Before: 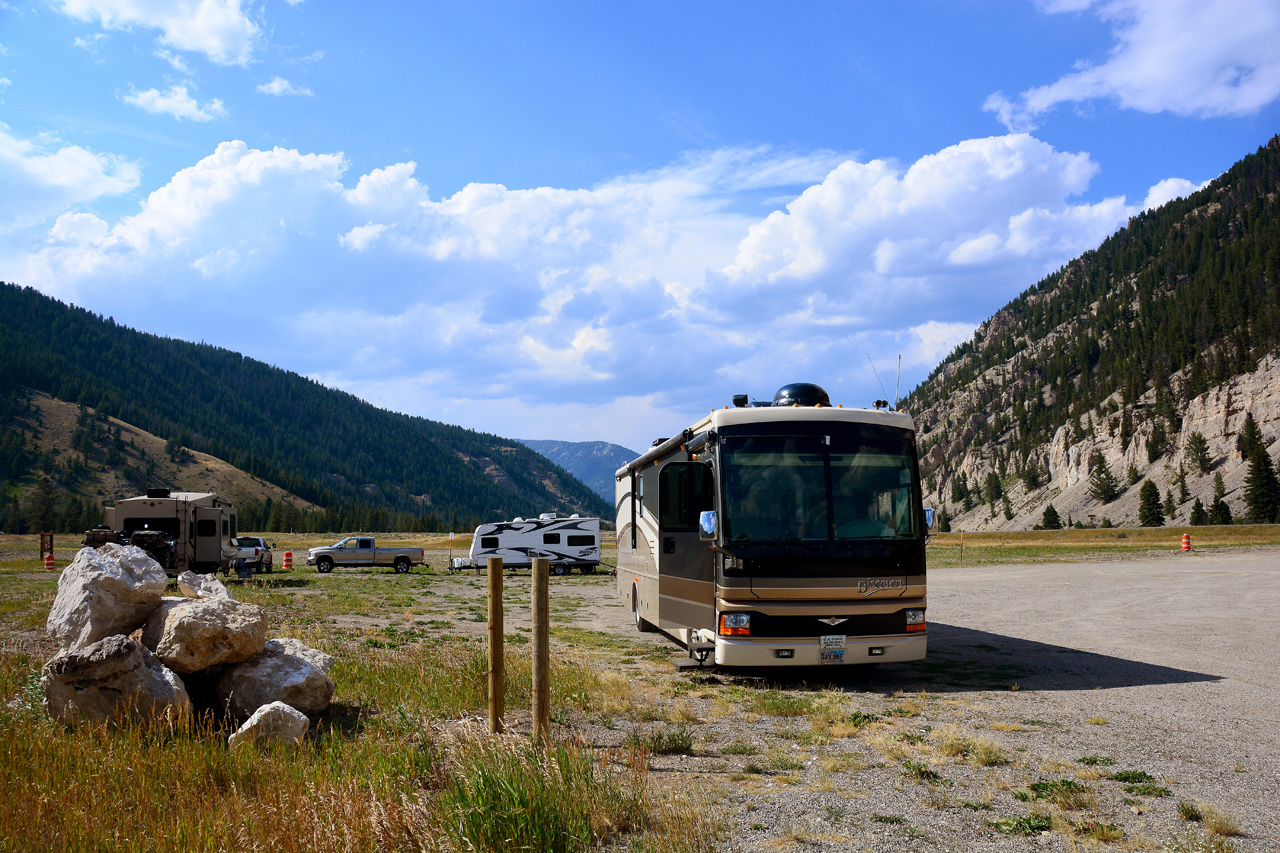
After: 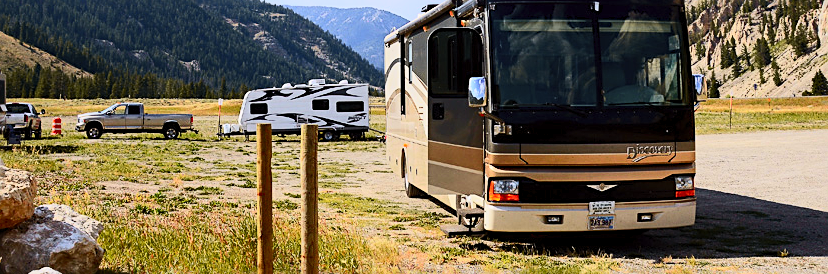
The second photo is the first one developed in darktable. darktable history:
crop: left 18.087%, top 50.931%, right 17.224%, bottom 16.889%
exposure: exposure 0.154 EV, compensate exposure bias true, compensate highlight preservation false
contrast brightness saturation: contrast 0.204, brightness 0.153, saturation 0.144
shadows and highlights: shadows 31.5, highlights -32.13, soften with gaussian
sharpen: on, module defaults
tone curve: curves: ch0 [(0, 0) (0.239, 0.248) (0.508, 0.606) (0.826, 0.855) (1, 0.945)]; ch1 [(0, 0) (0.401, 0.42) (0.442, 0.47) (0.492, 0.498) (0.511, 0.516) (0.555, 0.586) (0.681, 0.739) (1, 1)]; ch2 [(0, 0) (0.411, 0.433) (0.5, 0.504) (0.545, 0.574) (1, 1)], color space Lab, independent channels, preserve colors none
